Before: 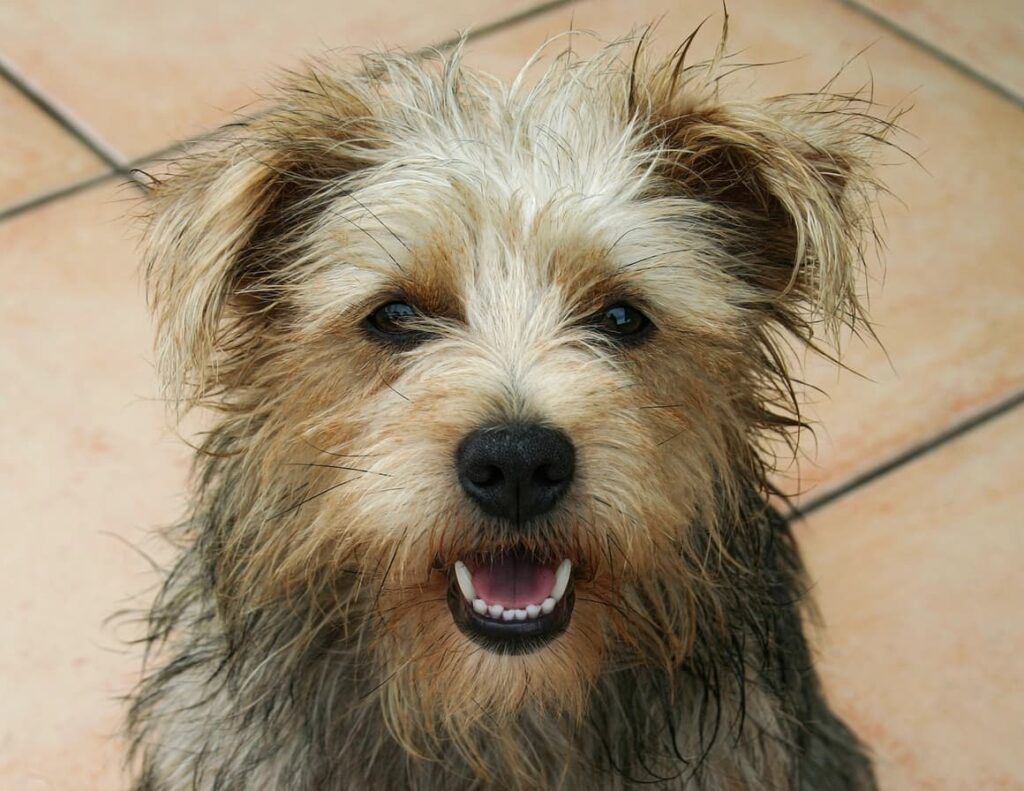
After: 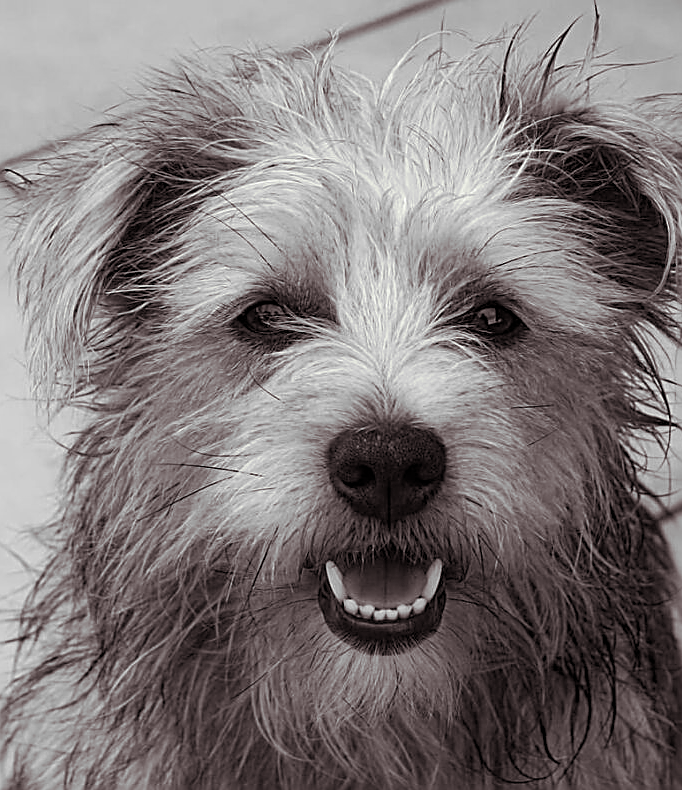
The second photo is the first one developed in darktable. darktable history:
monochrome: on, module defaults
exposure: compensate highlight preservation false
color balance: lift [1.004, 1.002, 1.002, 0.998], gamma [1, 1.007, 1.002, 0.993], gain [1, 0.977, 1.013, 1.023], contrast -3.64%
color balance rgb: shadows lift › chroma 3%, shadows lift › hue 240.84°, highlights gain › chroma 3%, highlights gain › hue 73.2°, global offset › luminance -0.5%, perceptual saturation grading › global saturation 20%, perceptual saturation grading › highlights -25%, perceptual saturation grading › shadows 50%, global vibrance 25.26%
split-toning: shadows › saturation 0.2
sharpen: amount 1
crop and rotate: left 12.648%, right 20.685%
